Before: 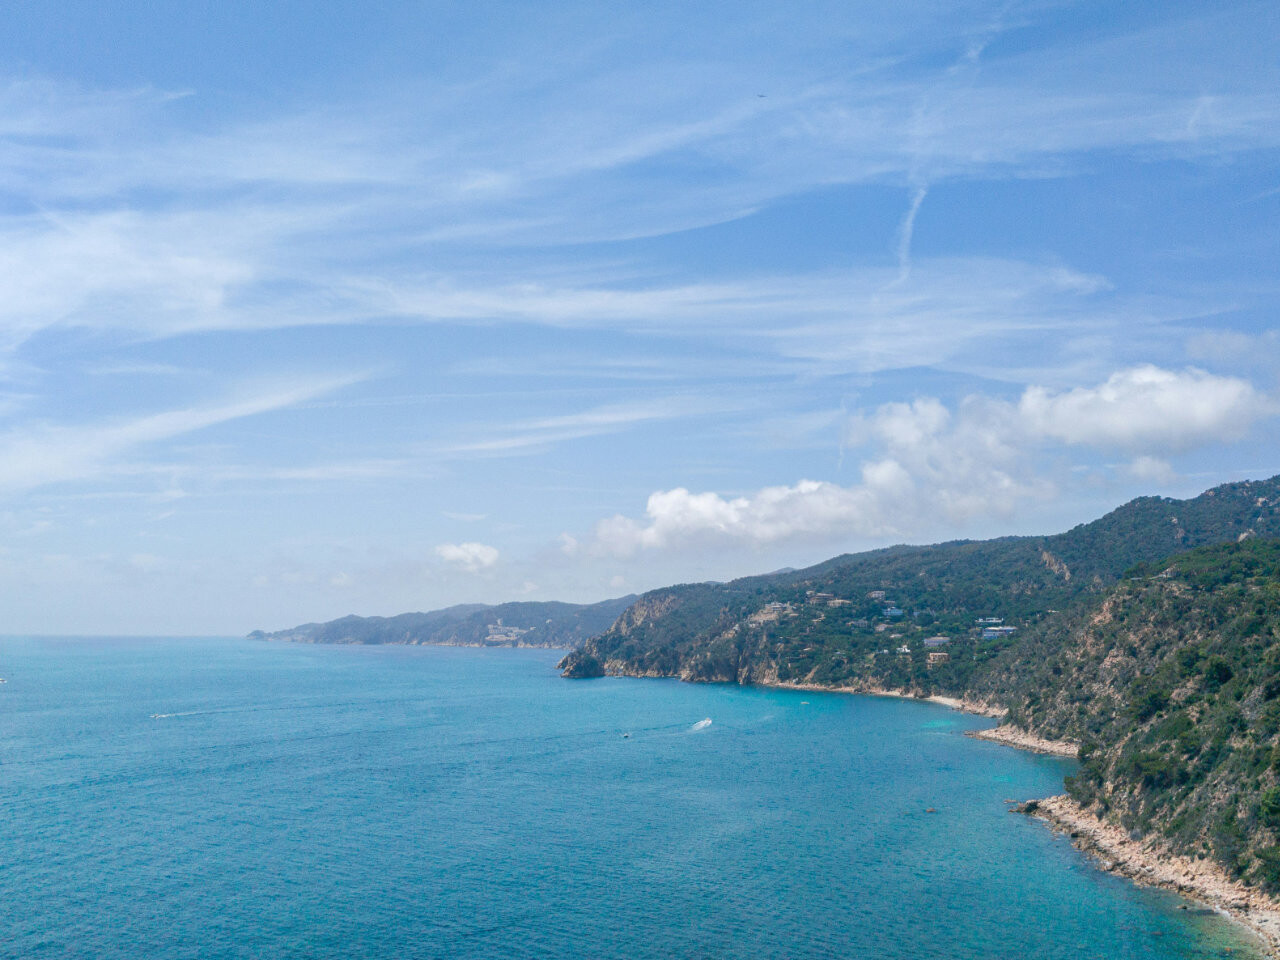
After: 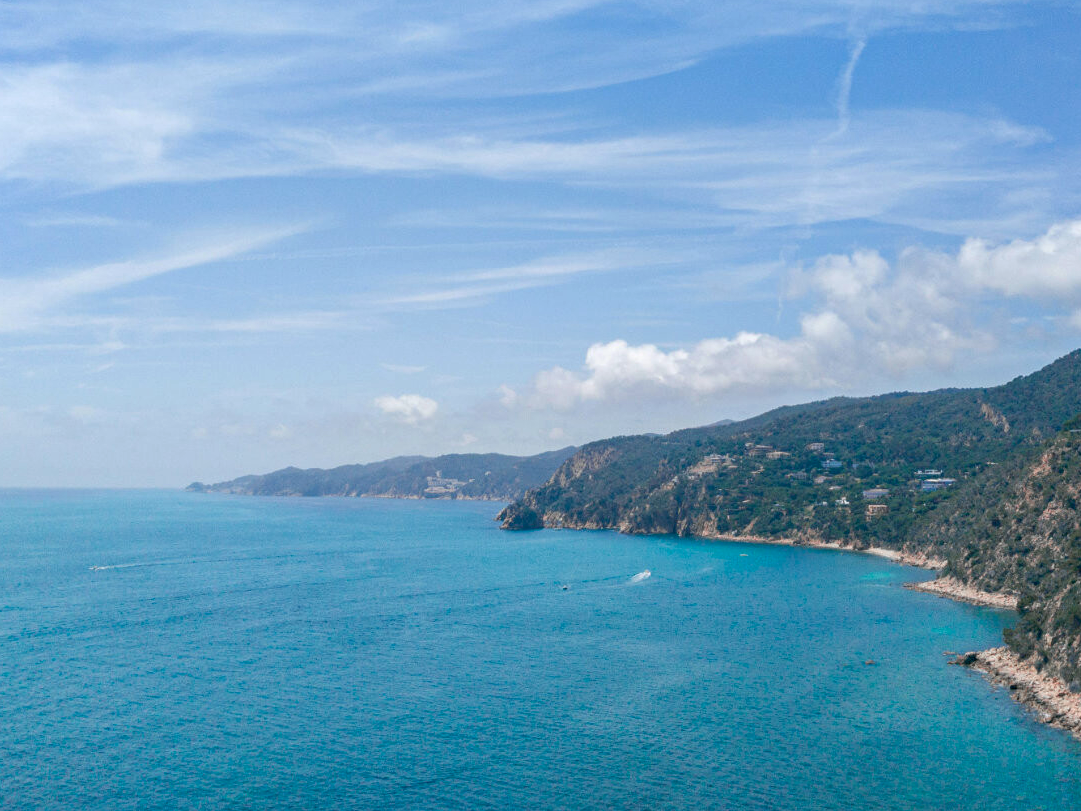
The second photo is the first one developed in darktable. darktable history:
color zones: curves: ch1 [(0, 0.708) (0.088, 0.648) (0.245, 0.187) (0.429, 0.326) (0.571, 0.498) (0.714, 0.5) (0.857, 0.5) (1, 0.708)]
haze removal: compatibility mode true, adaptive false
crop and rotate: left 4.842%, top 15.51%, right 10.668%
